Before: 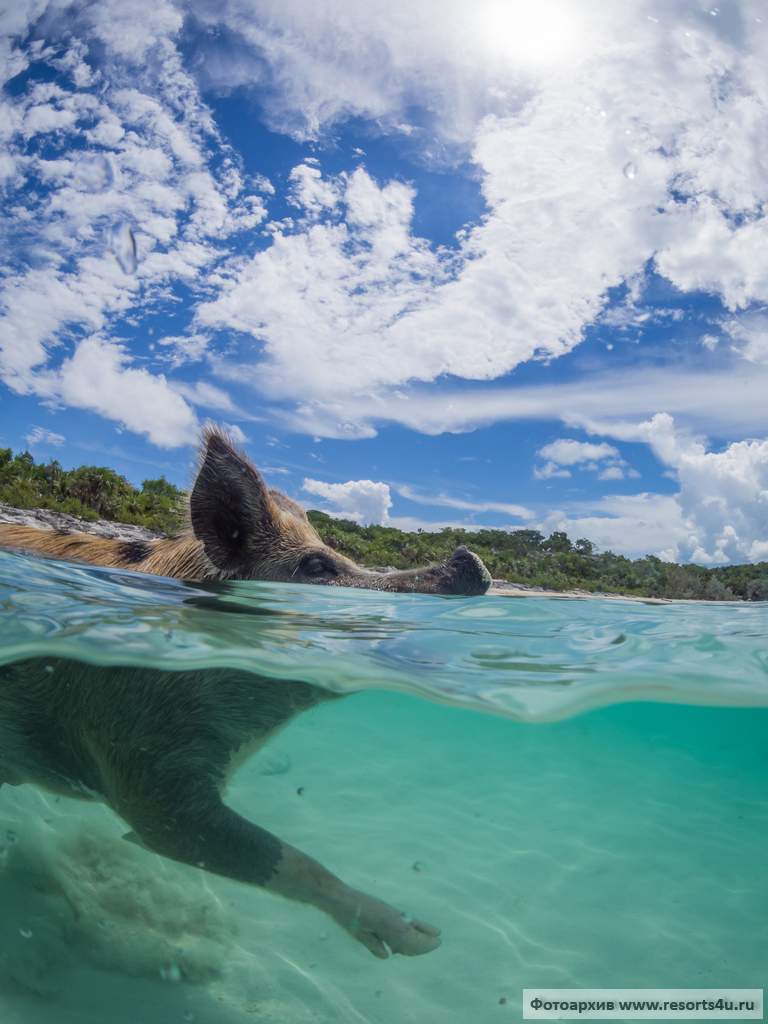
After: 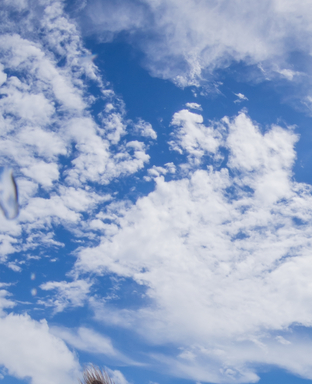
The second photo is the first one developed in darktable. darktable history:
crop: left 15.491%, top 5.456%, right 43.794%, bottom 56.981%
